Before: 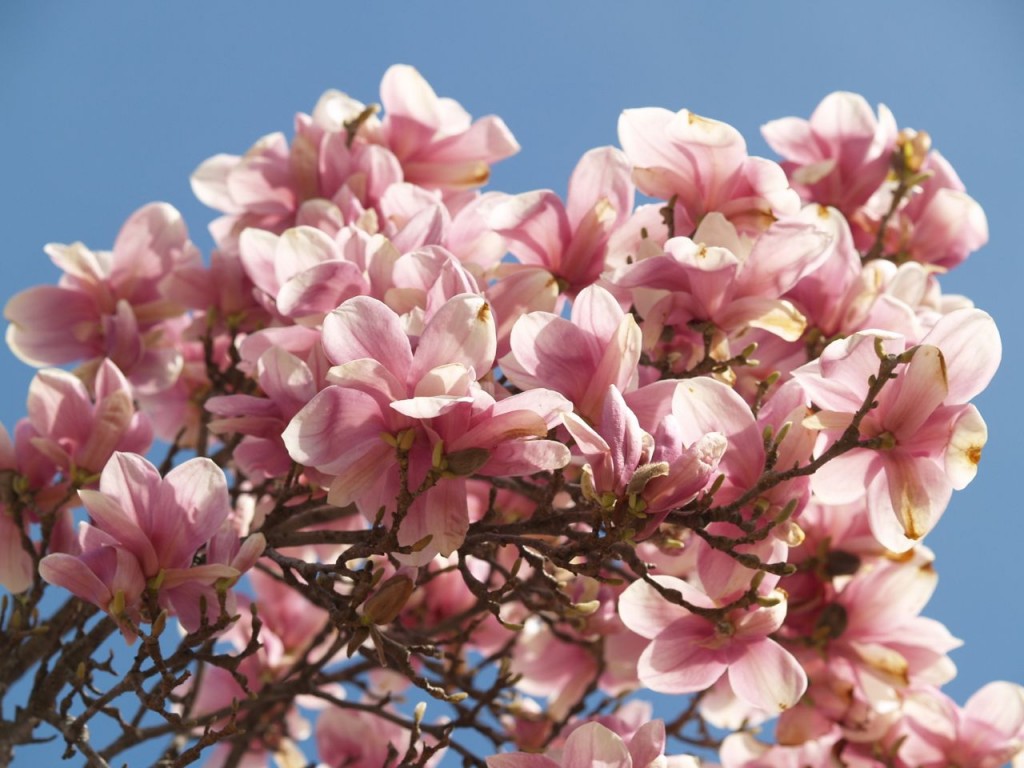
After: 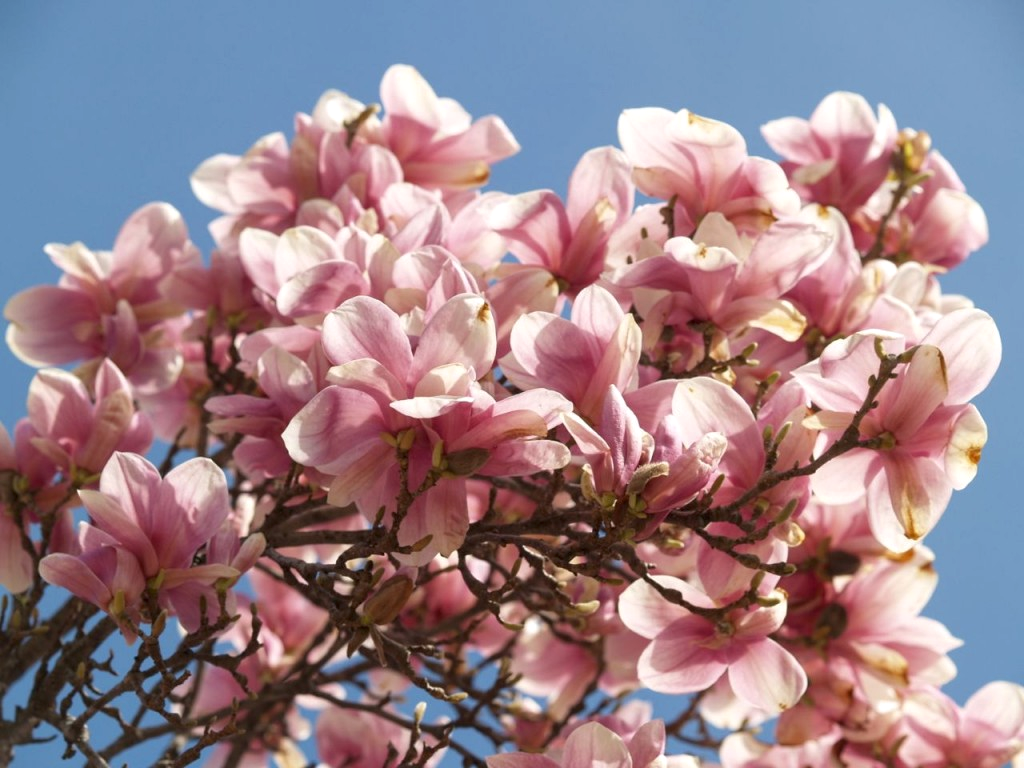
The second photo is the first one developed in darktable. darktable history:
exposure: black level correction 0.001, exposure 0.014 EV, compensate highlight preservation false
local contrast: highlights 100%, shadows 100%, detail 120%, midtone range 0.2
